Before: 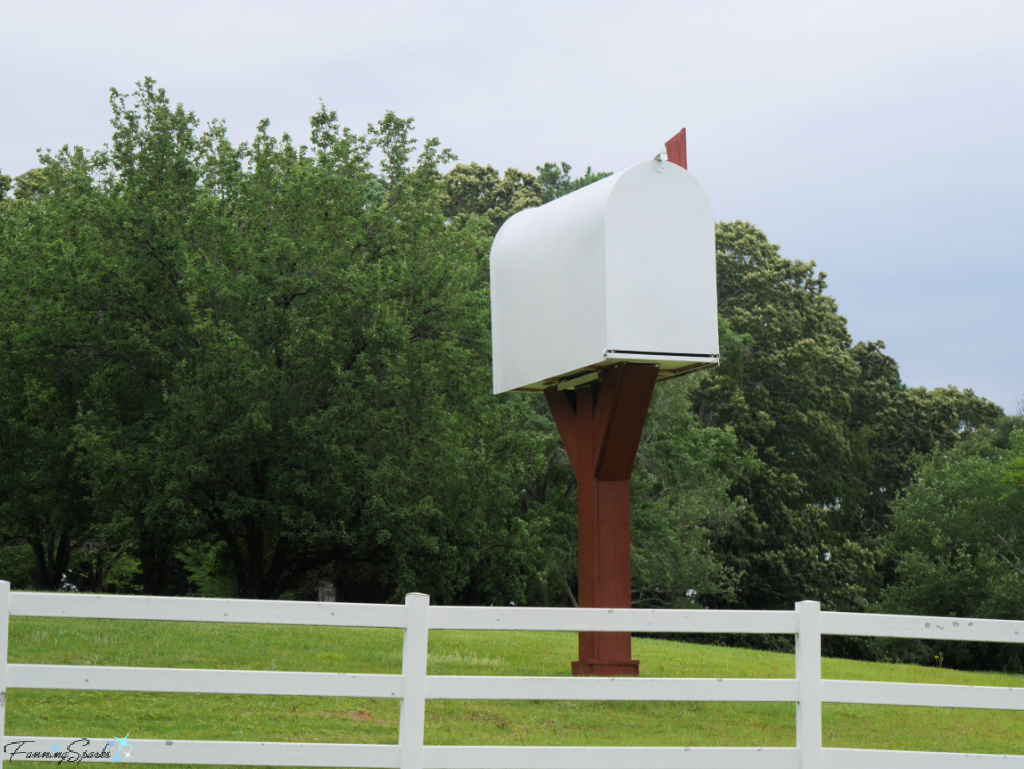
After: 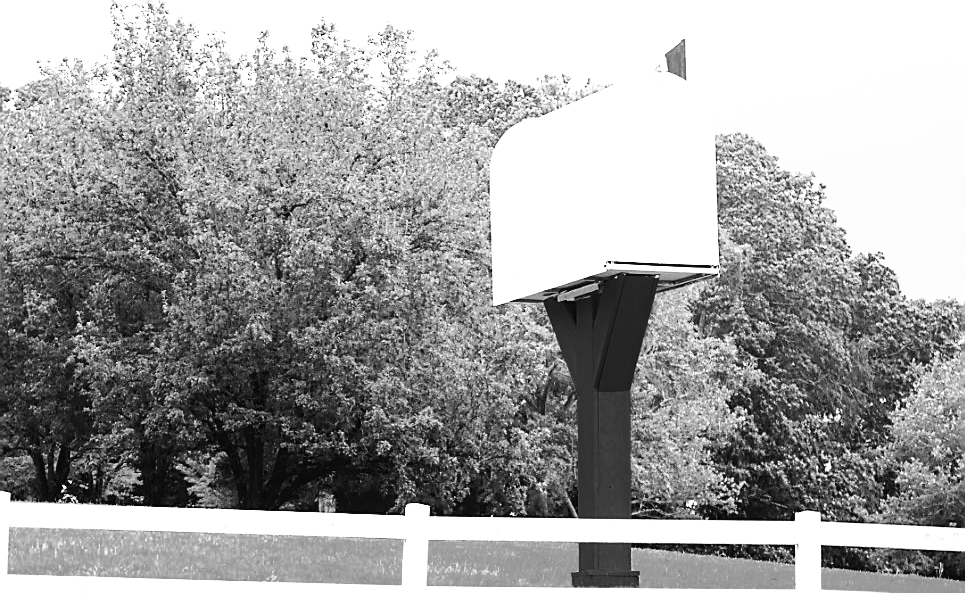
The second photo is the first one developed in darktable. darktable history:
exposure: black level correction 0, exposure 1 EV, compensate highlight preservation false
crop and rotate: angle 0.03°, top 11.643%, right 5.651%, bottom 11.189%
color zones: curves: ch0 [(0.002, 0.429) (0.121, 0.212) (0.198, 0.113) (0.276, 0.344) (0.331, 0.541) (0.41, 0.56) (0.482, 0.289) (0.619, 0.227) (0.721, 0.18) (0.821, 0.435) (0.928, 0.555) (1, 0.587)]; ch1 [(0, 0) (0.143, 0) (0.286, 0) (0.429, 0) (0.571, 0) (0.714, 0) (0.857, 0)]
color balance rgb: linear chroma grading › global chroma 15%, perceptual saturation grading › global saturation 30%
base curve: curves: ch0 [(0, 0.003) (0.001, 0.002) (0.006, 0.004) (0.02, 0.022) (0.048, 0.086) (0.094, 0.234) (0.162, 0.431) (0.258, 0.629) (0.385, 0.8) (0.548, 0.918) (0.751, 0.988) (1, 1)], preserve colors none
contrast brightness saturation: saturation -0.1
sharpen: radius 1.4, amount 1.25, threshold 0.7
